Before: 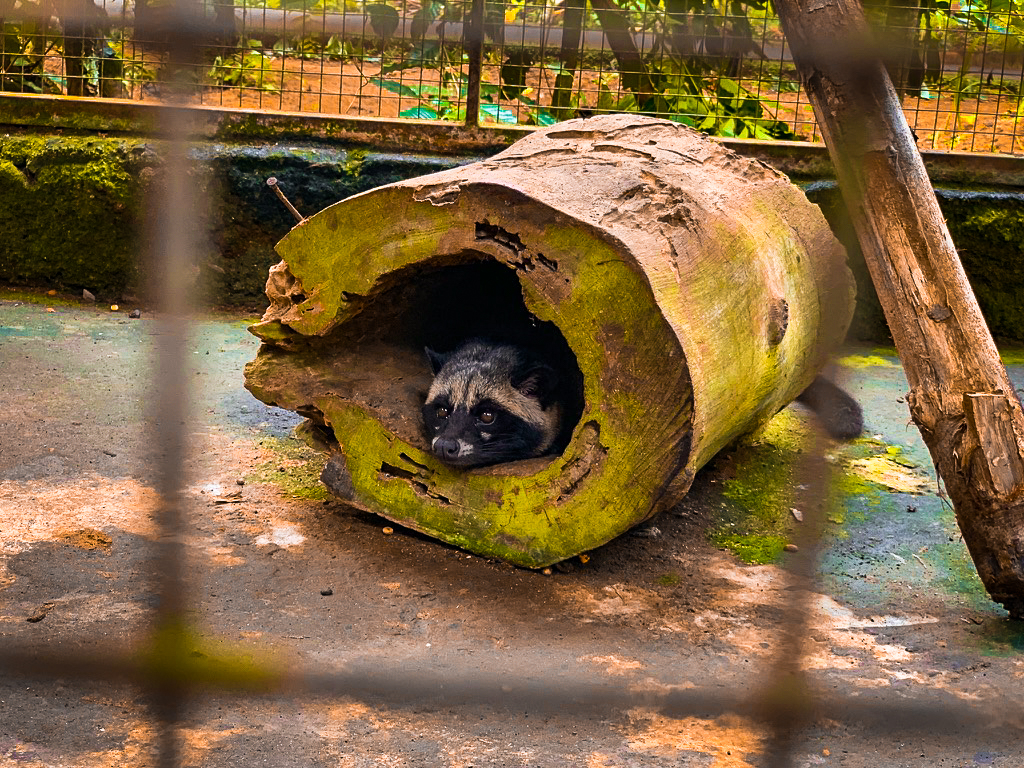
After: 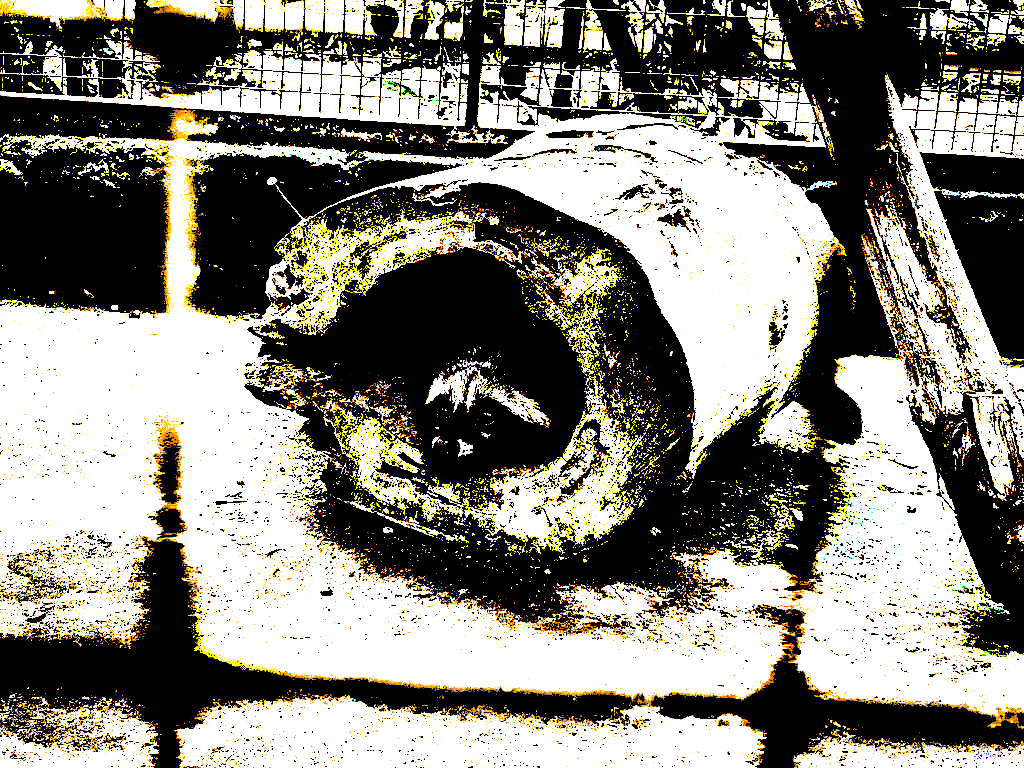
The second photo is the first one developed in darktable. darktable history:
split-toning: shadows › hue 26°, shadows › saturation 0.09, highlights › hue 40°, highlights › saturation 0.18, balance -63, compress 0%
exposure: black level correction 0.1, exposure 3 EV, compensate highlight preservation false
